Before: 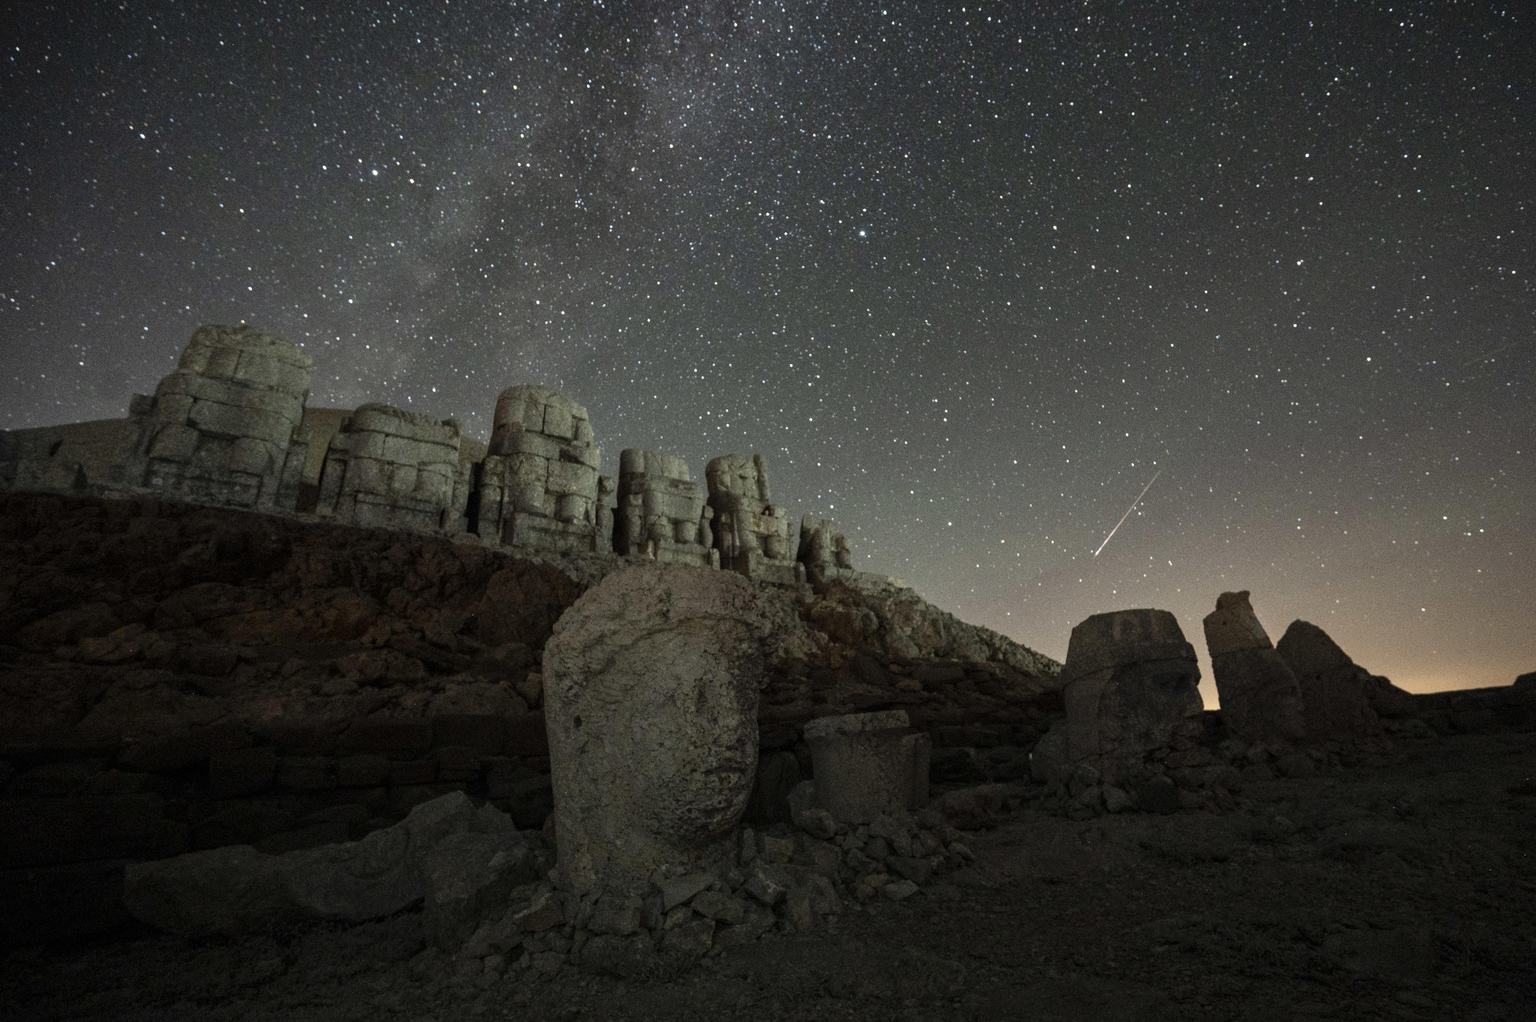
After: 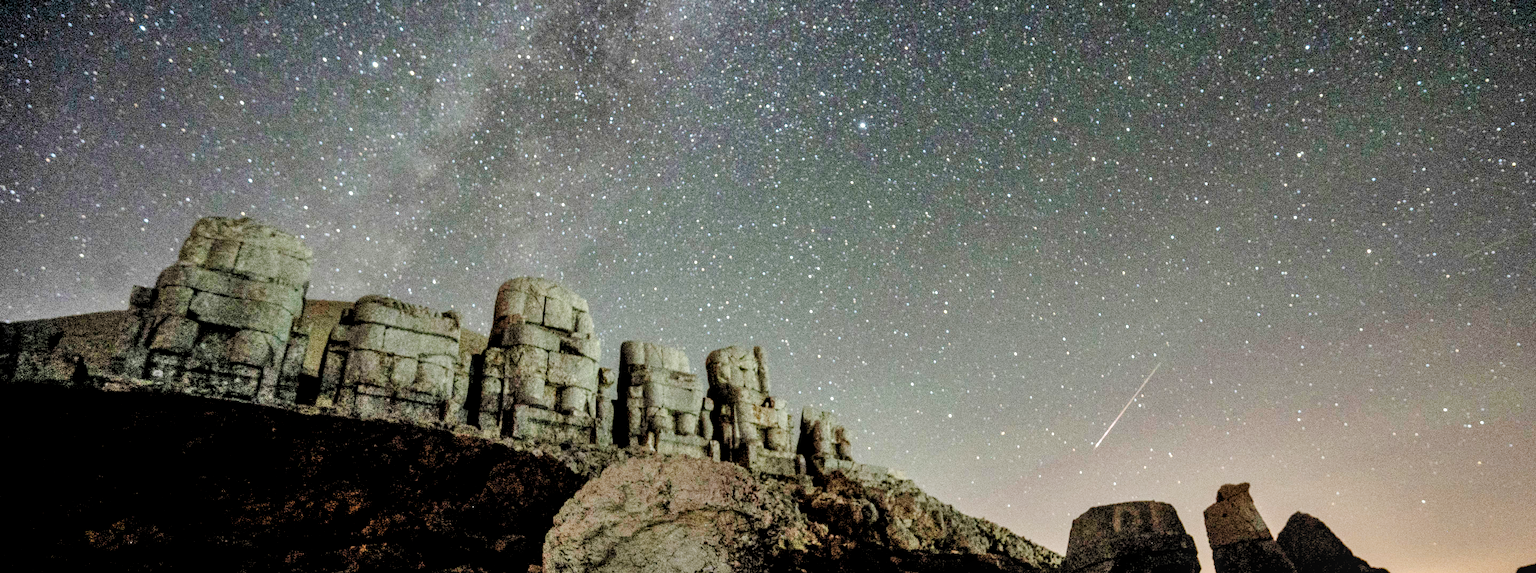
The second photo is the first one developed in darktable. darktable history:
rotate and perspective: automatic cropping off
exposure: black level correction 0, exposure 0.5 EV, compensate exposure bias true, compensate highlight preservation false
white balance: emerald 1
tone curve: curves: ch0 [(0, 0) (0.003, 0.019) (0.011, 0.021) (0.025, 0.023) (0.044, 0.026) (0.069, 0.037) (0.1, 0.059) (0.136, 0.088) (0.177, 0.138) (0.224, 0.199) (0.277, 0.279) (0.335, 0.376) (0.399, 0.481) (0.468, 0.581) (0.543, 0.658) (0.623, 0.735) (0.709, 0.8) (0.801, 0.861) (0.898, 0.928) (1, 1)], preserve colors none
crop and rotate: top 10.605%, bottom 33.274%
local contrast: on, module defaults
rgb levels: preserve colors sum RGB, levels [[0.038, 0.433, 0.934], [0, 0.5, 1], [0, 0.5, 1]]
shadows and highlights: soften with gaussian
